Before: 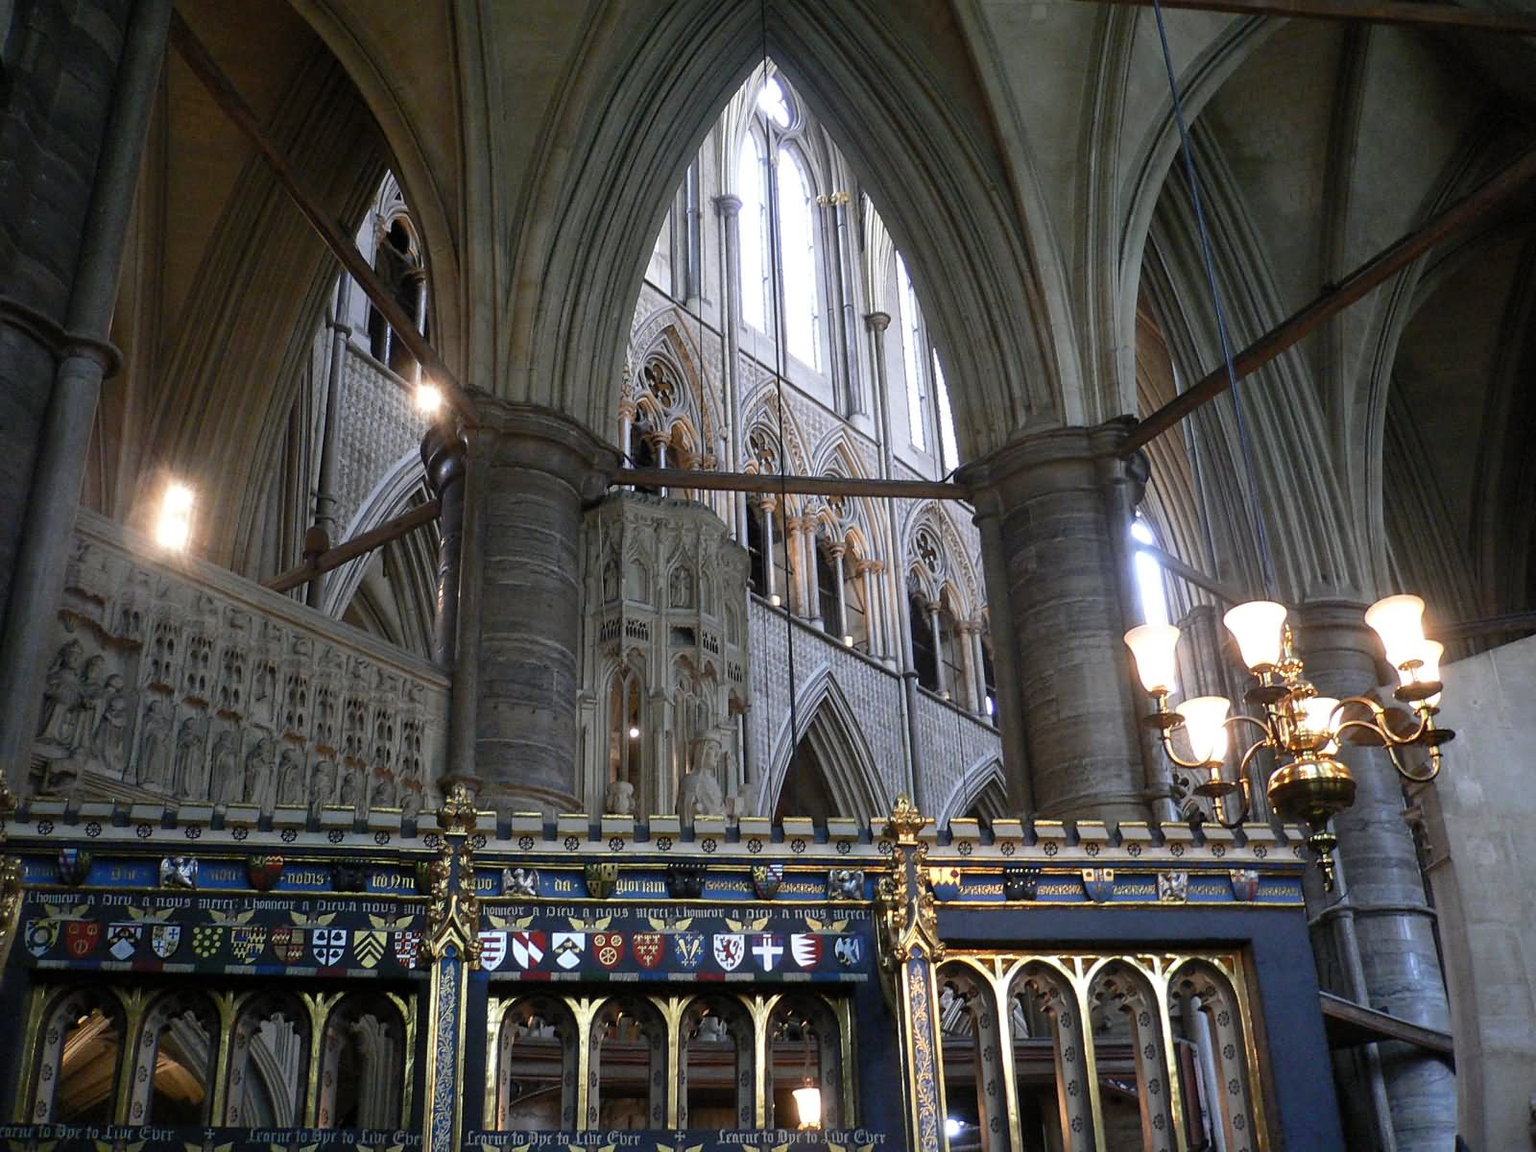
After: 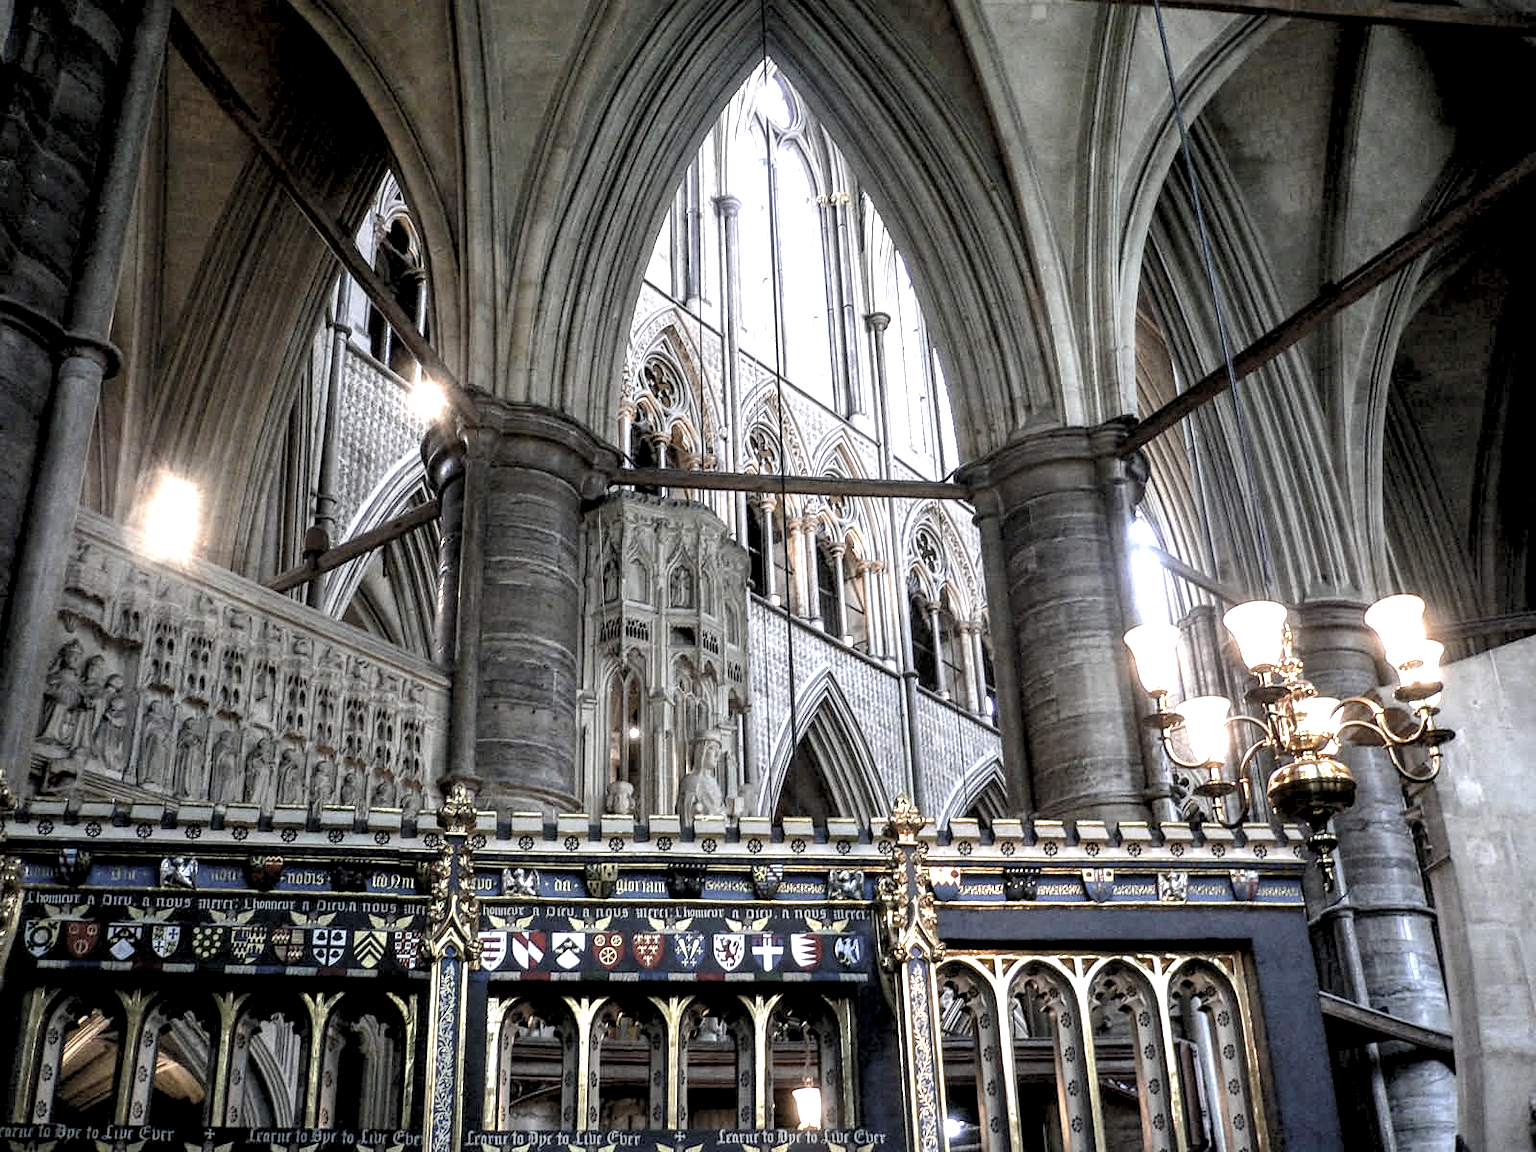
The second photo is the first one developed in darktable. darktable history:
rgb levels: levels [[0.01, 0.419, 0.839], [0, 0.5, 1], [0, 0.5, 1]]
local contrast: highlights 20%, shadows 70%, detail 170%
contrast brightness saturation: contrast -0.05, saturation -0.41
exposure: black level correction 0, exposure 0.7 EV, compensate exposure bias true, compensate highlight preservation false
